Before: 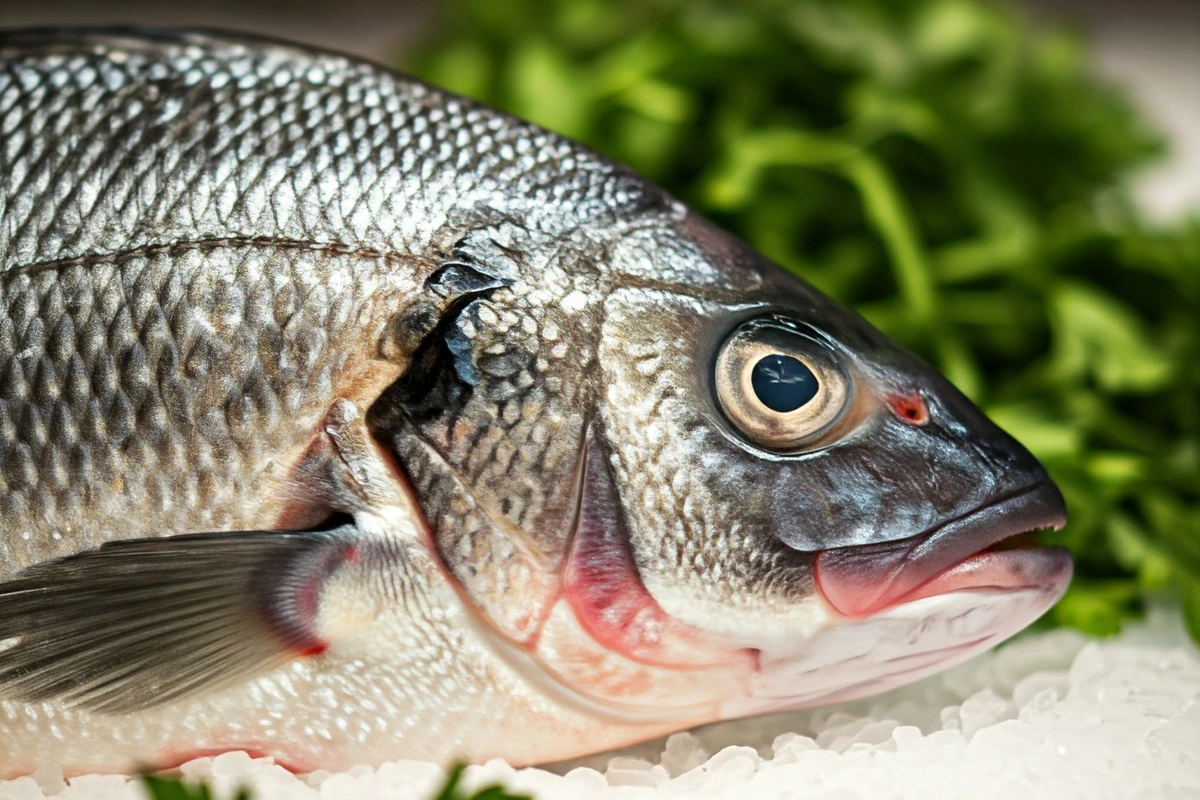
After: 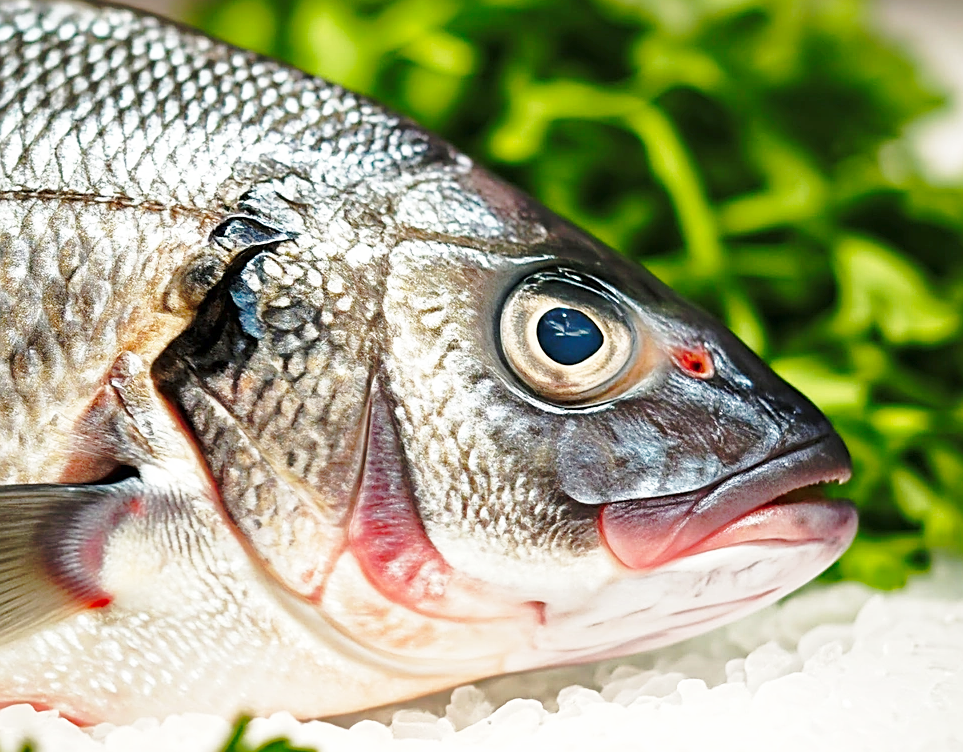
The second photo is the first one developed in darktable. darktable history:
sharpen: on, module defaults
crop and rotate: left 17.946%, top 5.907%, right 1.748%
shadows and highlights: on, module defaults
base curve: curves: ch0 [(0, 0) (0.032, 0.037) (0.105, 0.228) (0.435, 0.76) (0.856, 0.983) (1, 1)], preserve colors none
